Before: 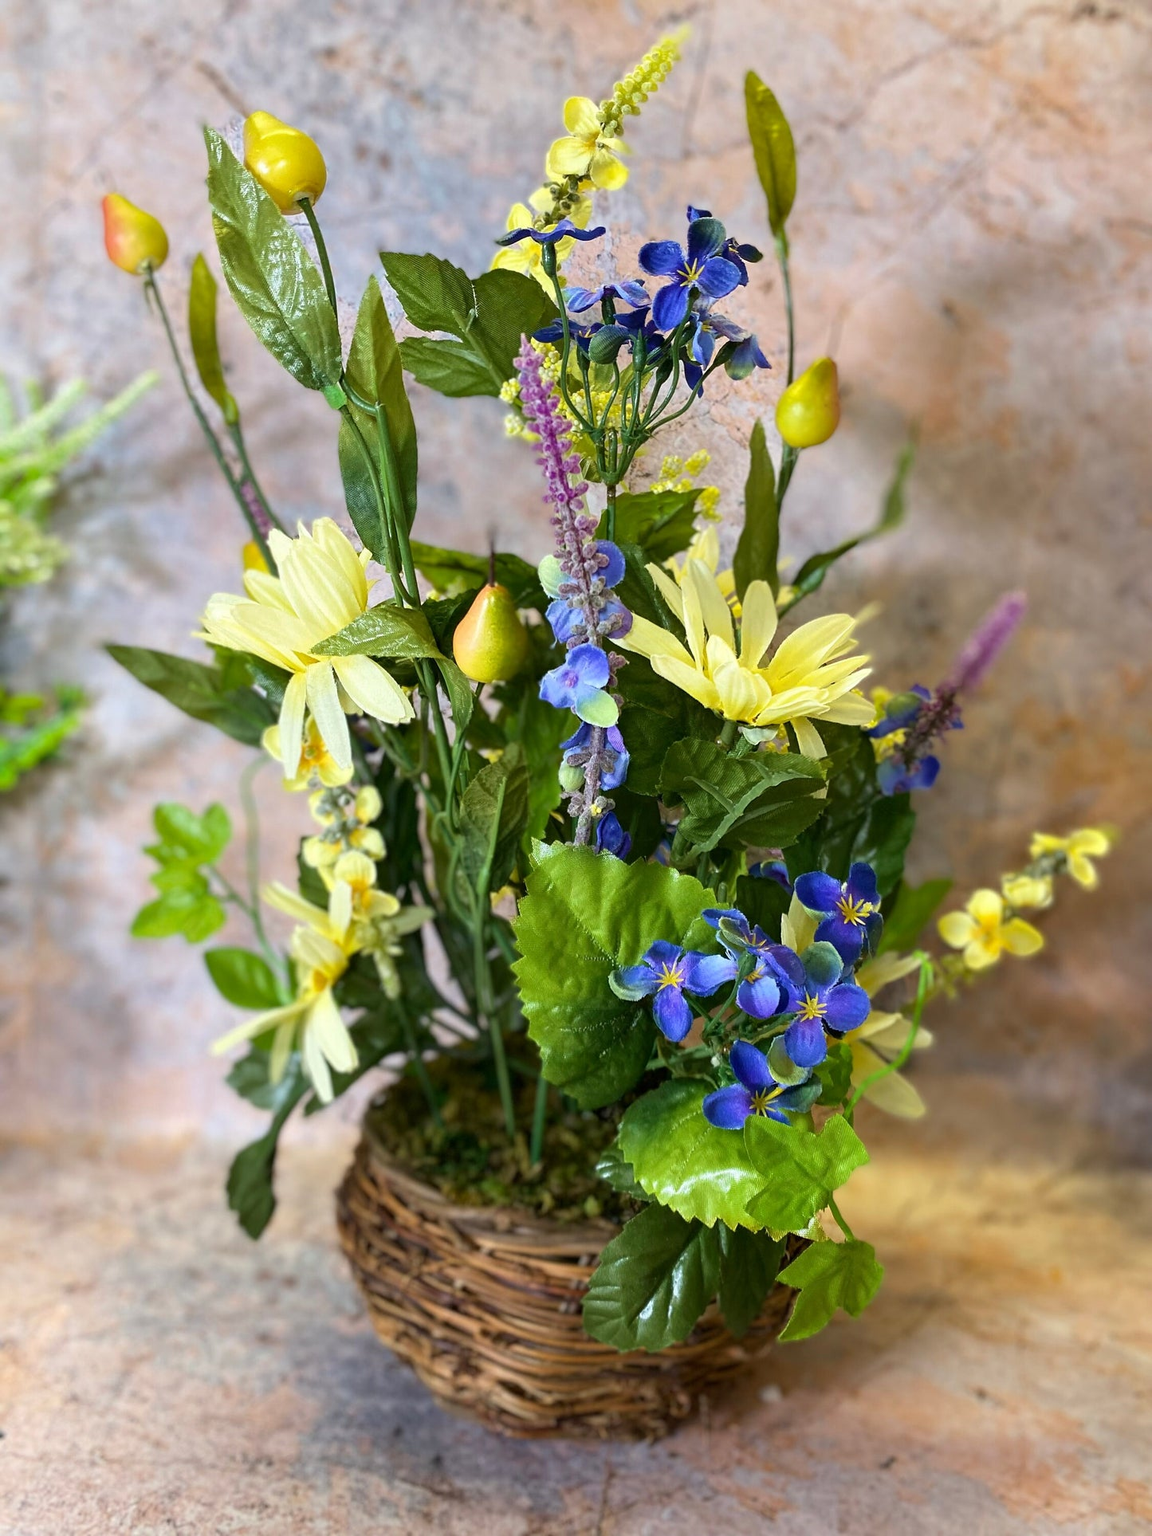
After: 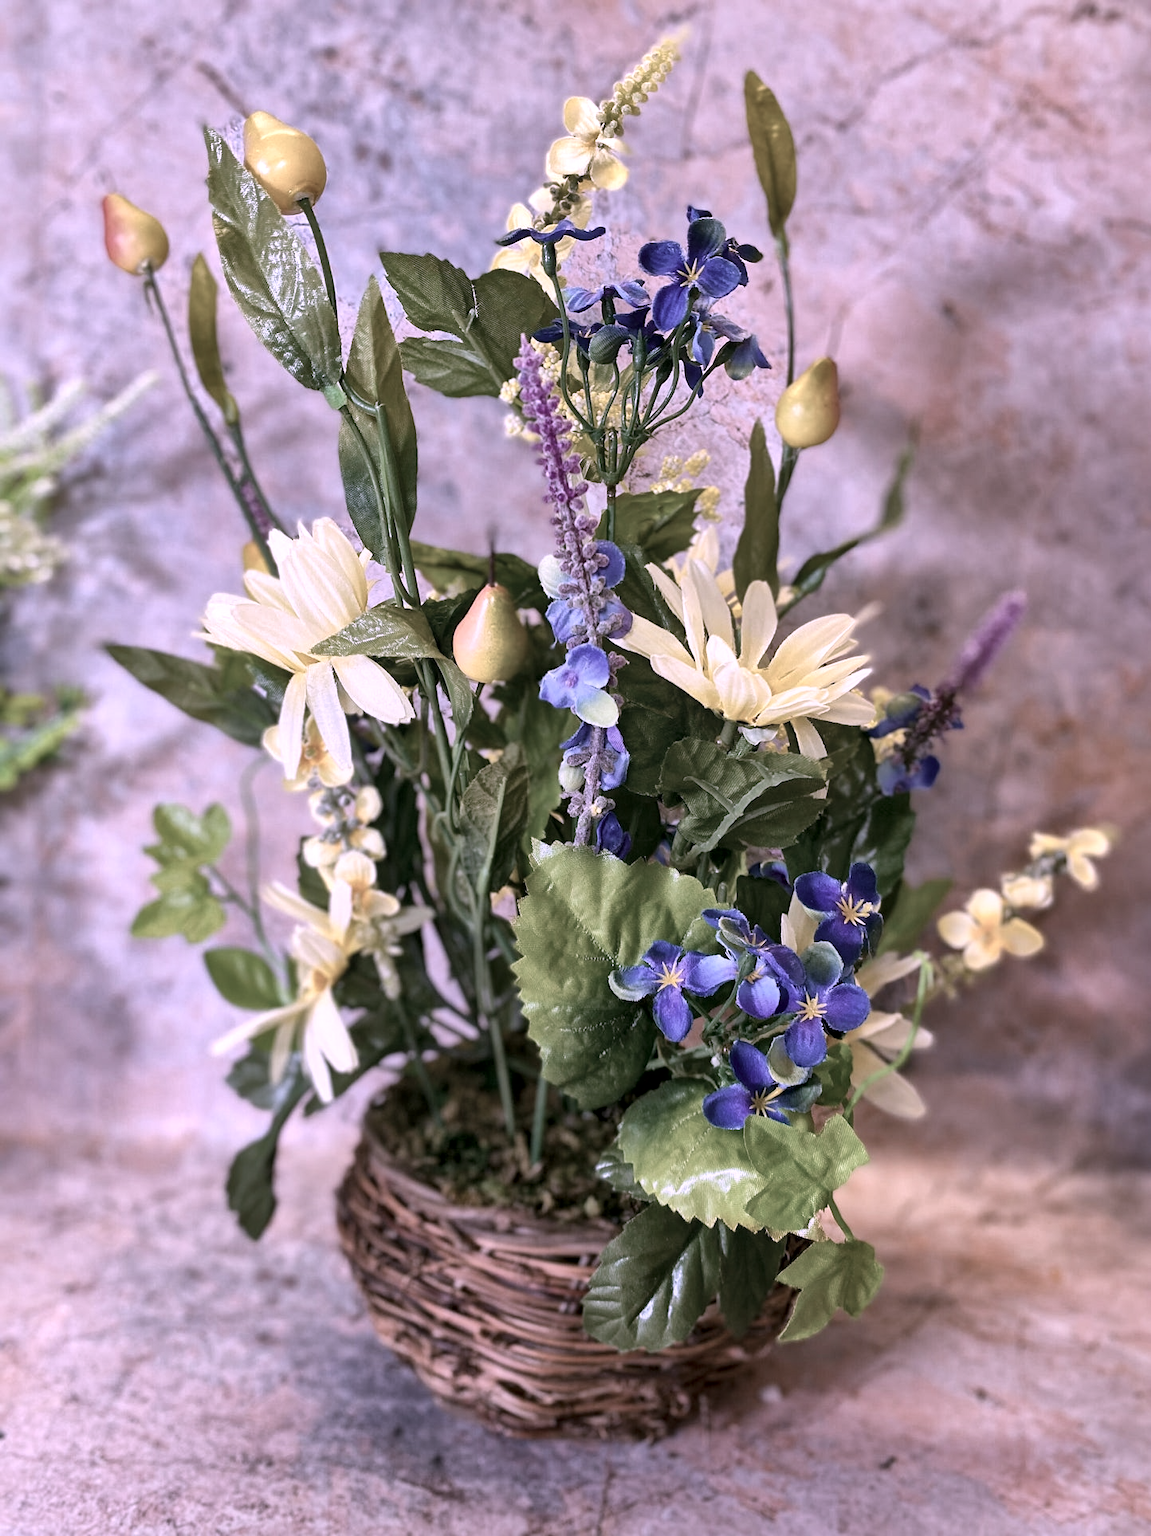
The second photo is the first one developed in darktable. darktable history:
local contrast: mode bilateral grid, contrast 20, coarseness 50, detail 161%, midtone range 0.2
color correction: highlights a* 15.46, highlights b* -20.56
contrast brightness saturation: contrast -0.05, saturation -0.41
